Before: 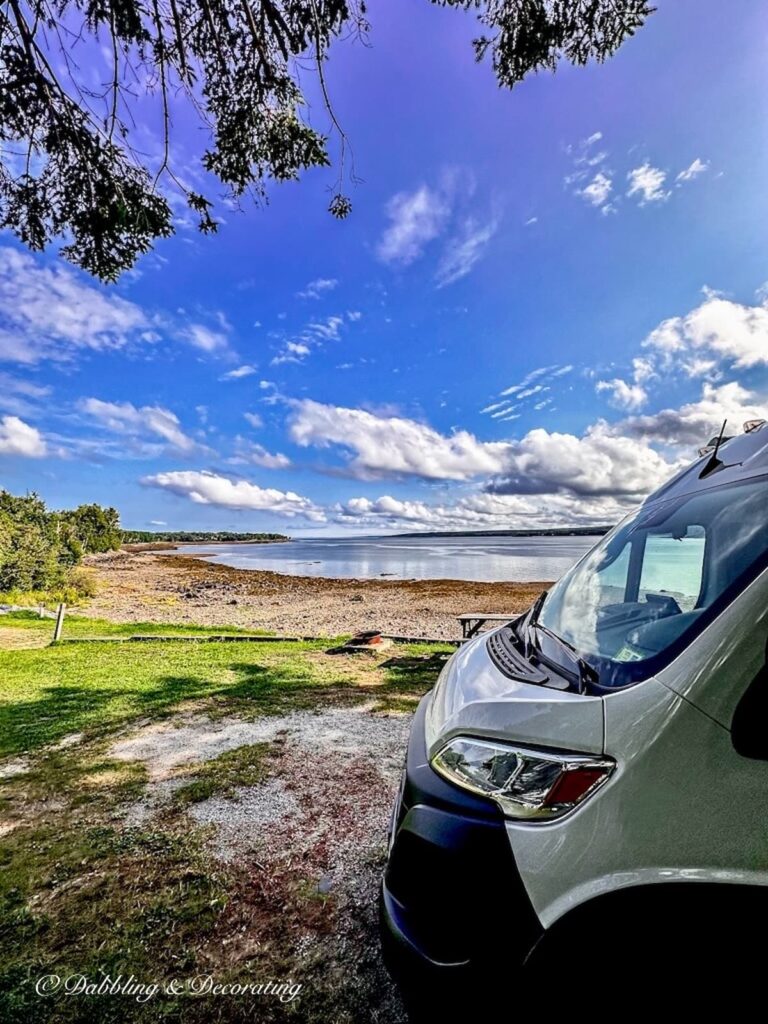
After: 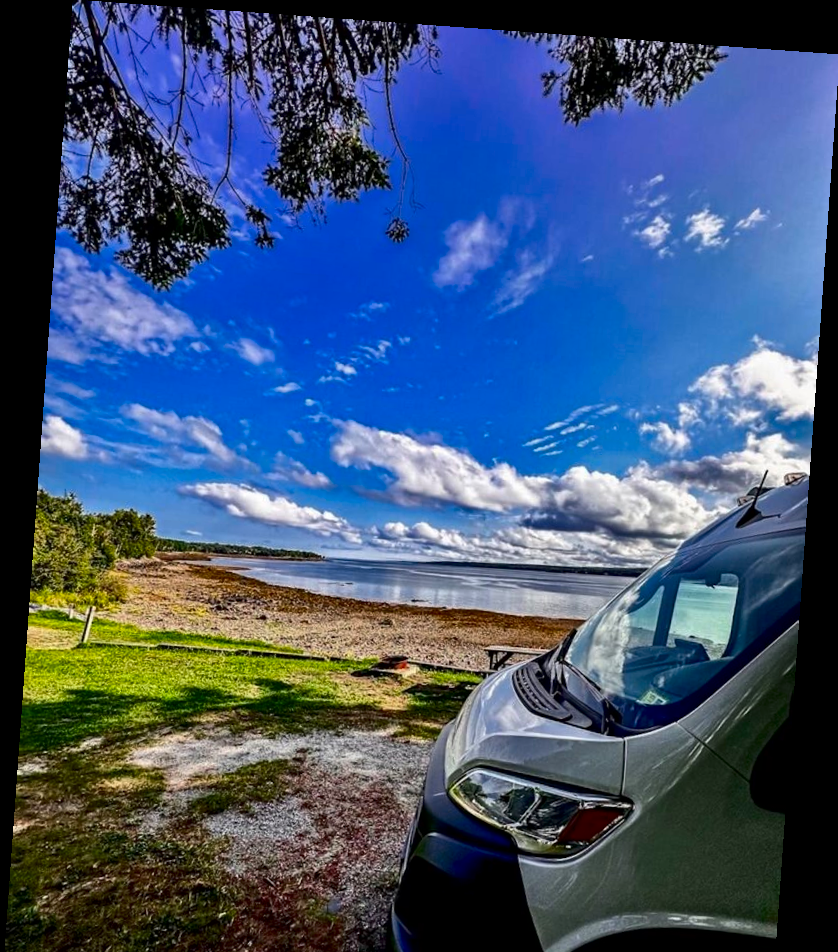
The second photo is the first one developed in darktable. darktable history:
contrast brightness saturation: brightness -0.25, saturation 0.2
crop and rotate: top 0%, bottom 11.49%
rotate and perspective: rotation 4.1°, automatic cropping off
